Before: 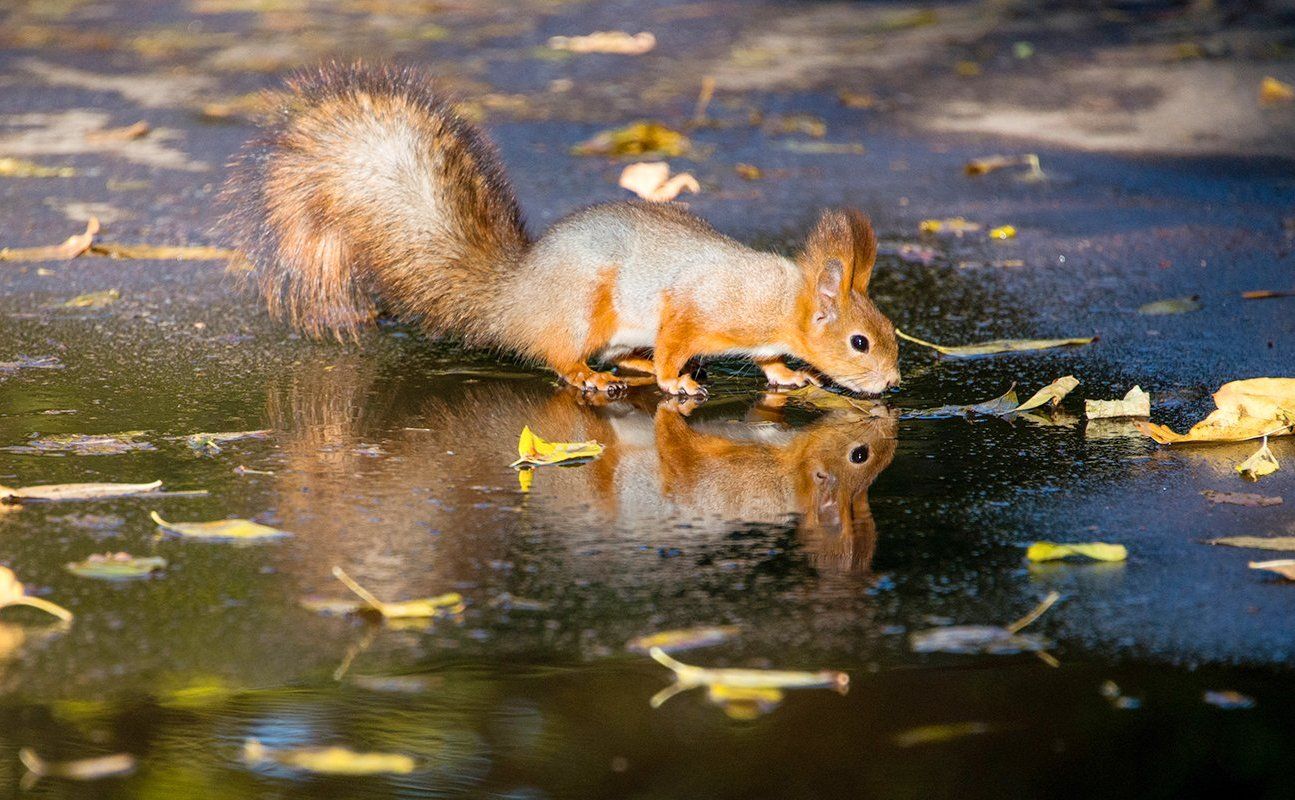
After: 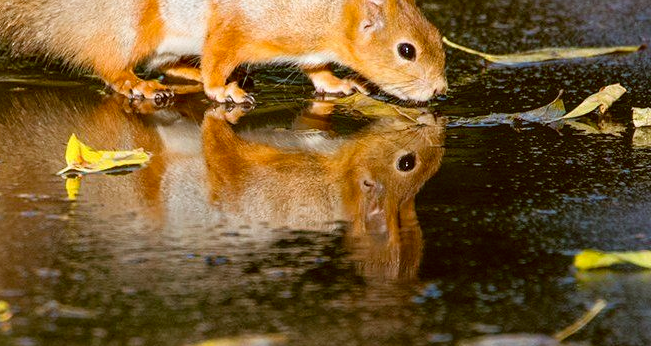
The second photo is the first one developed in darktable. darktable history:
color correction: highlights a* -0.482, highlights b* 0.161, shadows a* 4.66, shadows b* 20.72
crop: left 35.03%, top 36.625%, right 14.663%, bottom 20.057%
